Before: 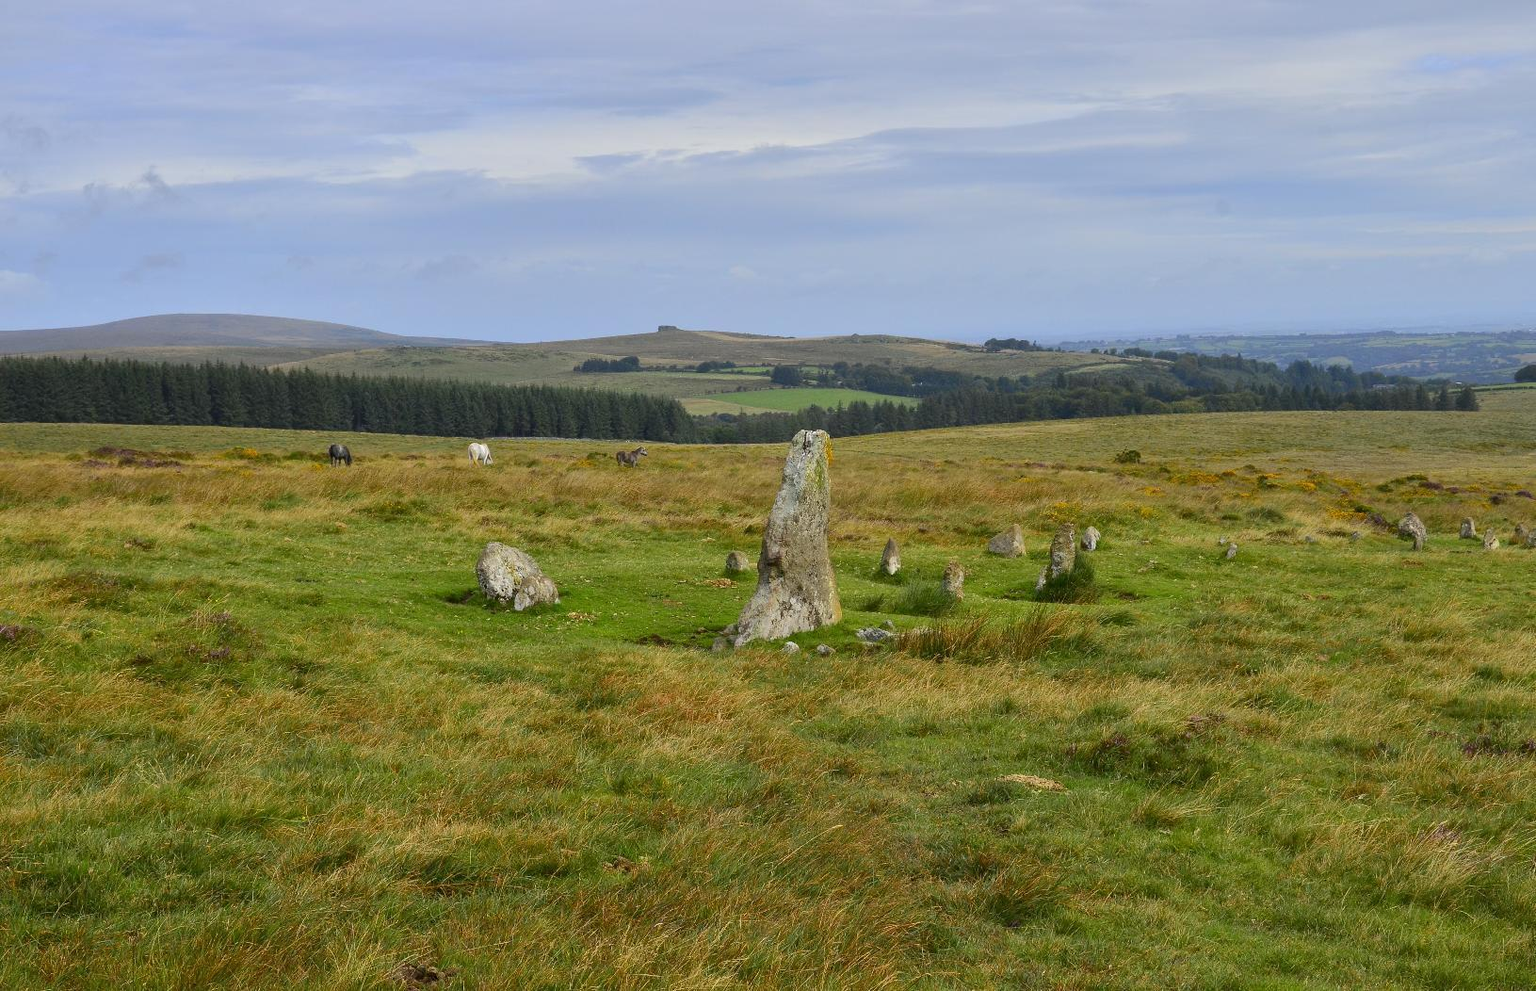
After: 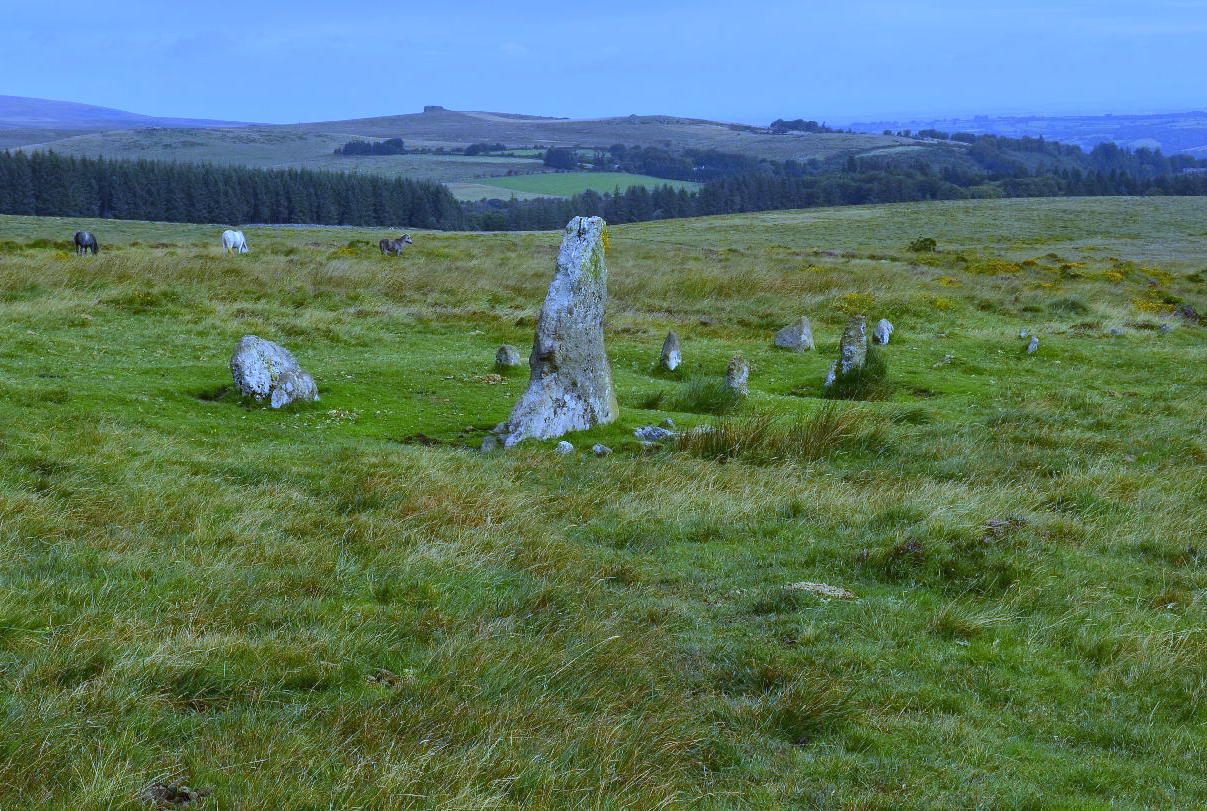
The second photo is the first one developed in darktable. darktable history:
crop: left 16.871%, top 22.857%, right 9.116%
white balance: red 0.766, blue 1.537
